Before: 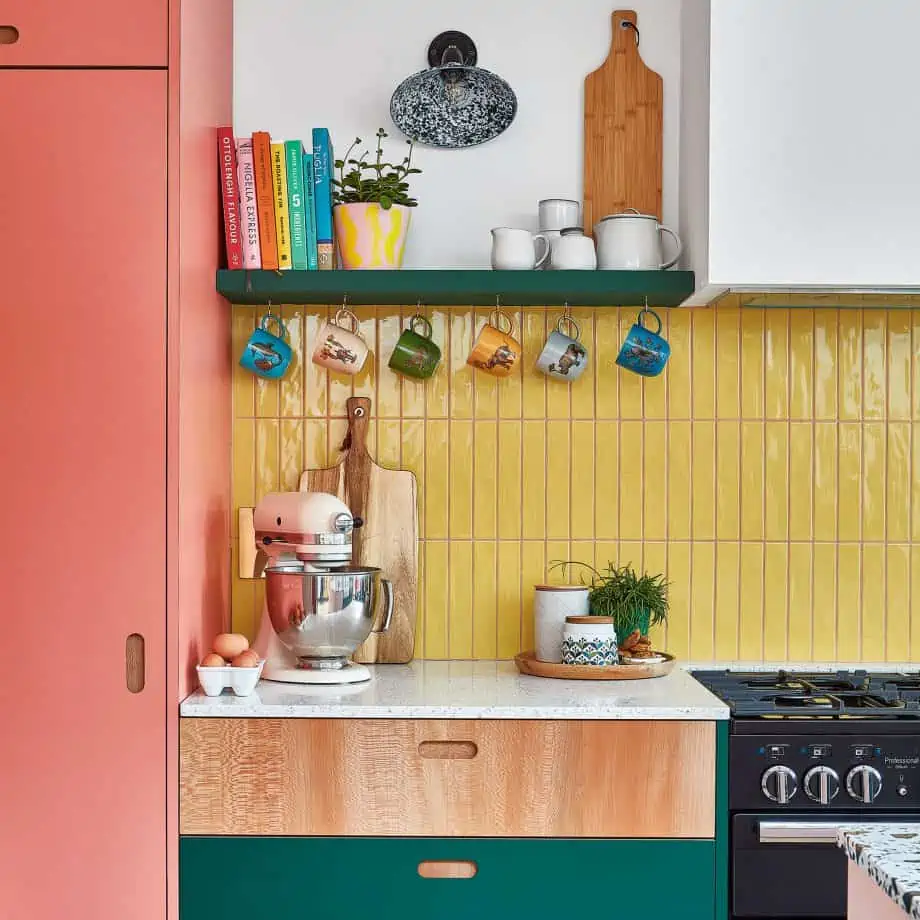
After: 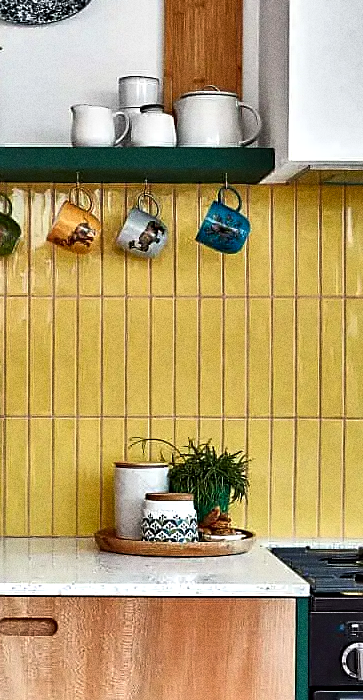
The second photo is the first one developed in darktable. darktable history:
exposure: black level correction 0.001, exposure -0.2 EV, compensate highlight preservation false
grain: coarseness 0.09 ISO, strength 40%
contrast equalizer: y [[0.536, 0.565, 0.581, 0.516, 0.52, 0.491], [0.5 ×6], [0.5 ×6], [0 ×6], [0 ×6]]
crop: left 45.721%, top 13.393%, right 14.118%, bottom 10.01%
tone equalizer: -8 EV -0.417 EV, -7 EV -0.389 EV, -6 EV -0.333 EV, -5 EV -0.222 EV, -3 EV 0.222 EV, -2 EV 0.333 EV, -1 EV 0.389 EV, +0 EV 0.417 EV, edges refinement/feathering 500, mask exposure compensation -1.57 EV, preserve details no
shadows and highlights: soften with gaussian
sharpen: on, module defaults
